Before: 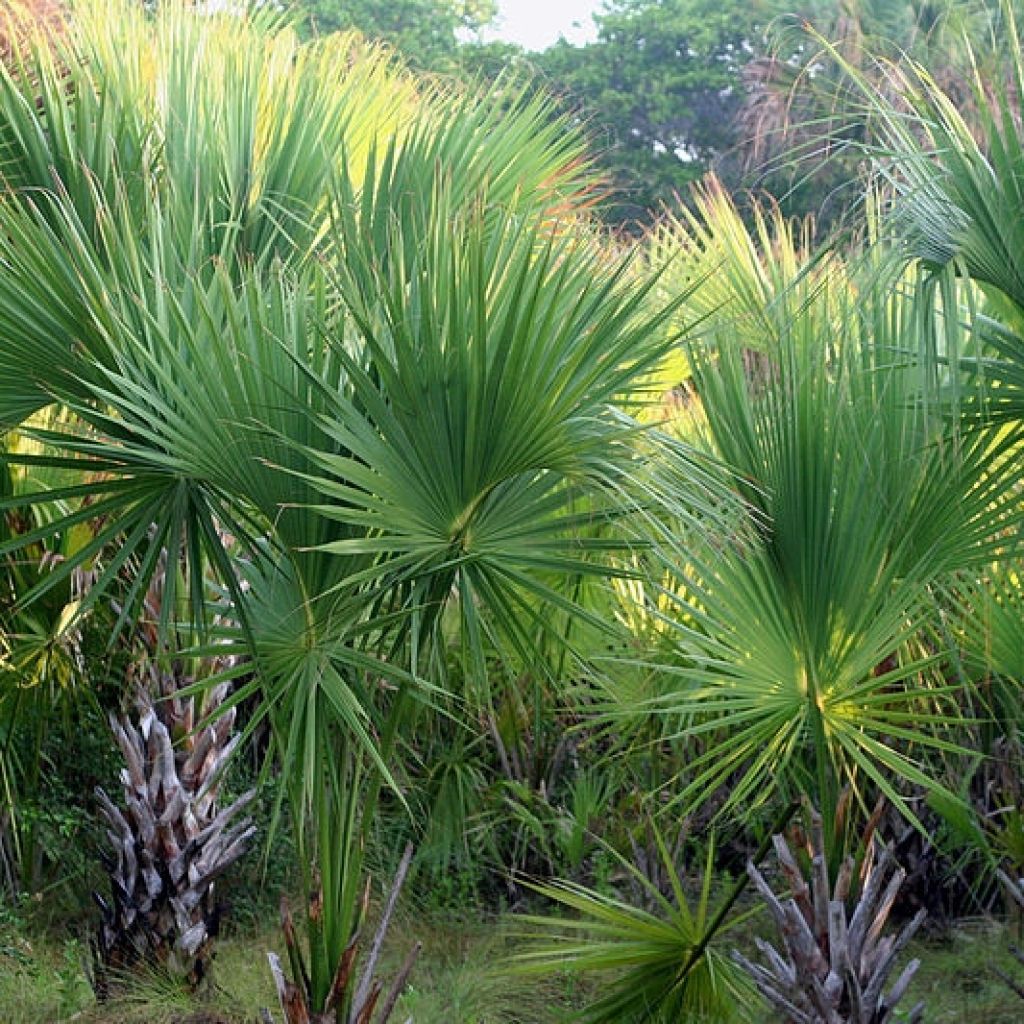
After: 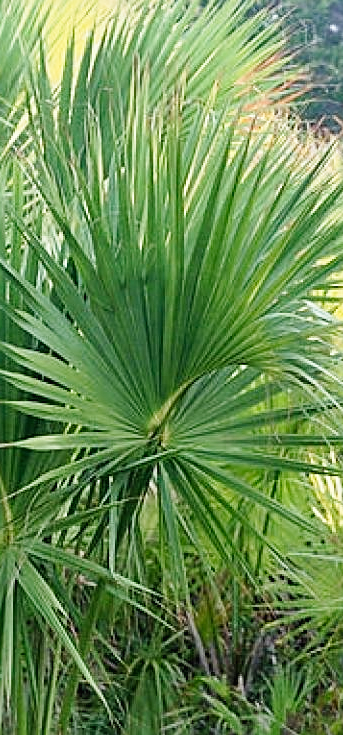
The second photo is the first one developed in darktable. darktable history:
crop and rotate: left 29.508%, top 10.233%, right 36.944%, bottom 17.914%
sharpen: on, module defaults
tone curve: curves: ch0 [(0, 0.012) (0.093, 0.11) (0.345, 0.425) (0.457, 0.562) (0.628, 0.738) (0.839, 0.909) (0.998, 0.978)]; ch1 [(0, 0) (0.437, 0.408) (0.472, 0.47) (0.502, 0.497) (0.527, 0.523) (0.568, 0.577) (0.62, 0.66) (0.669, 0.748) (0.859, 0.899) (1, 1)]; ch2 [(0, 0) (0.33, 0.301) (0.421, 0.443) (0.473, 0.498) (0.509, 0.502) (0.535, 0.545) (0.549, 0.576) (0.644, 0.703) (1, 1)], preserve colors none
shadows and highlights: soften with gaussian
